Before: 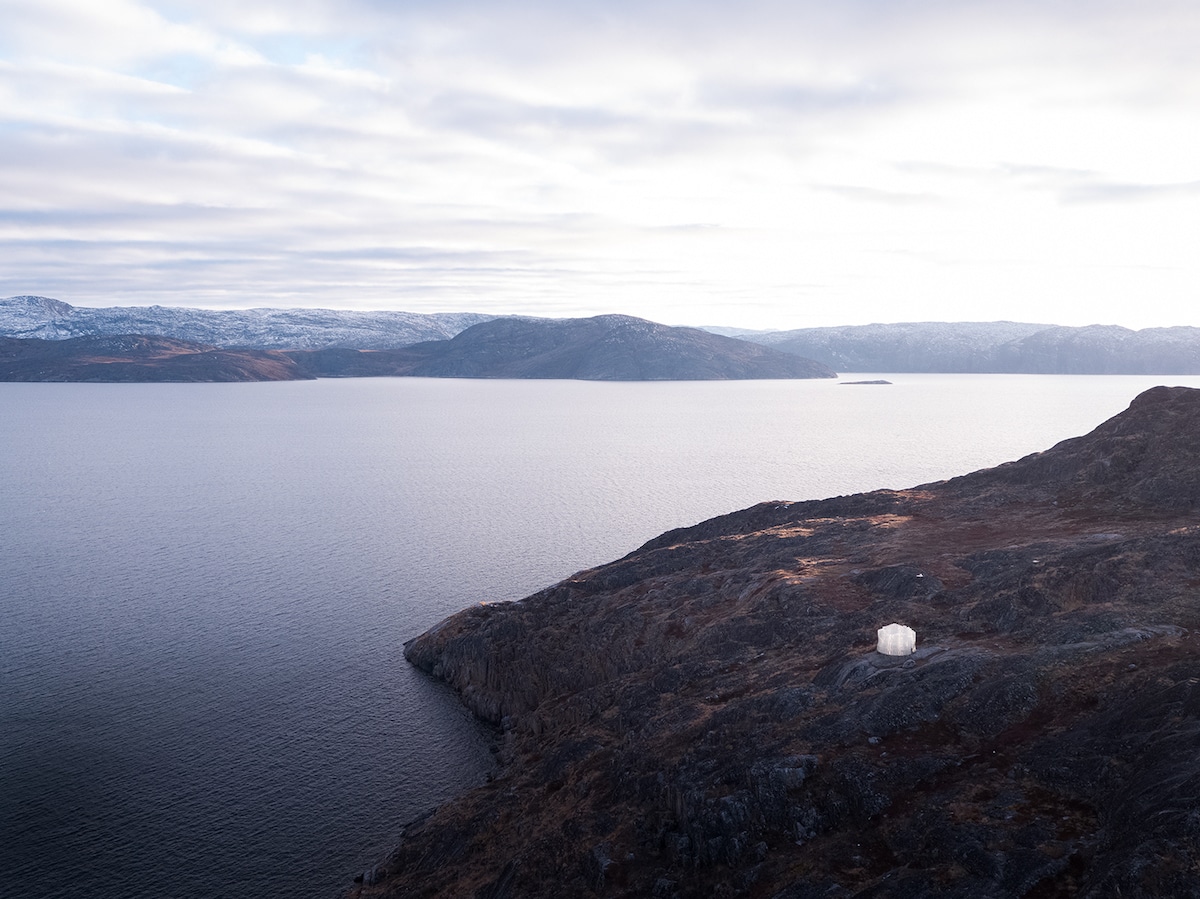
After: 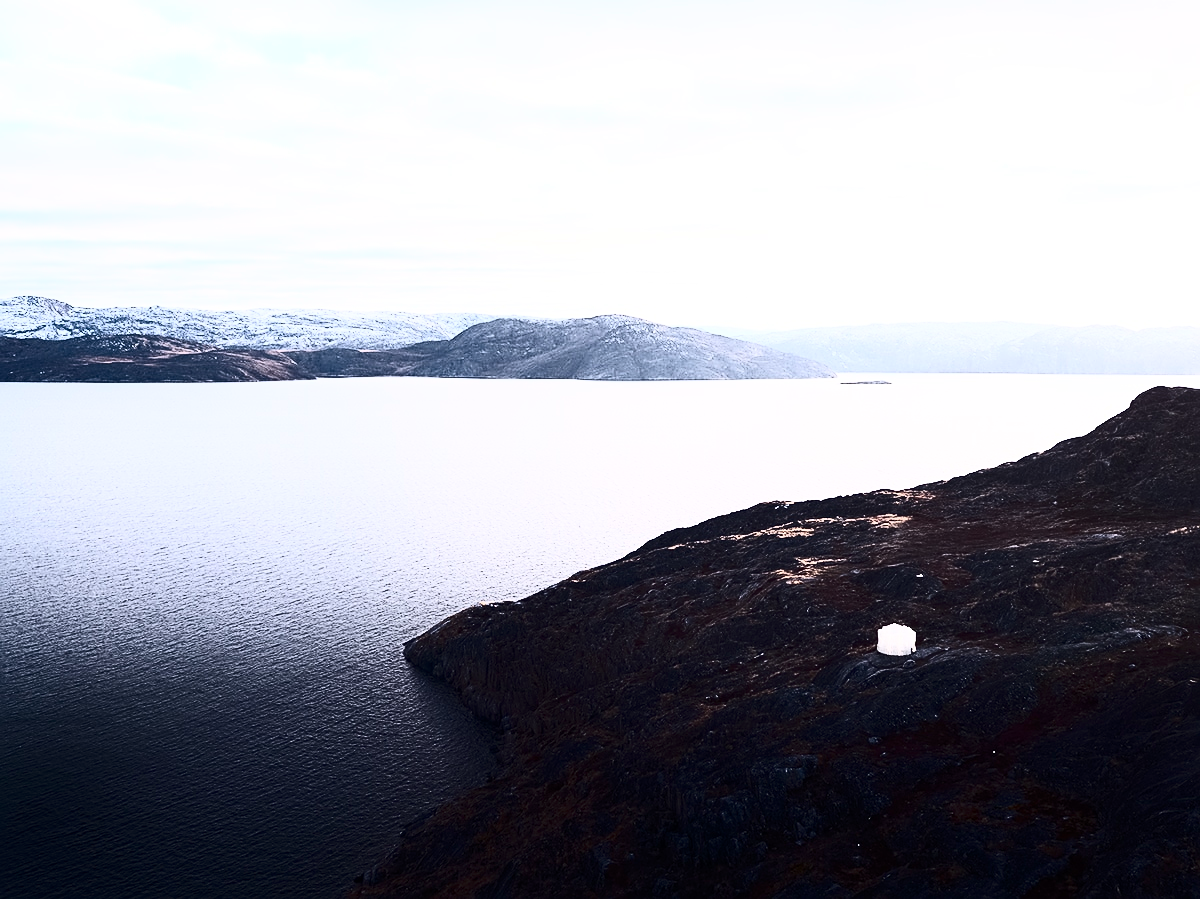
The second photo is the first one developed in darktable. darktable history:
sharpen: amount 0.491
contrast brightness saturation: contrast 0.936, brightness 0.2
